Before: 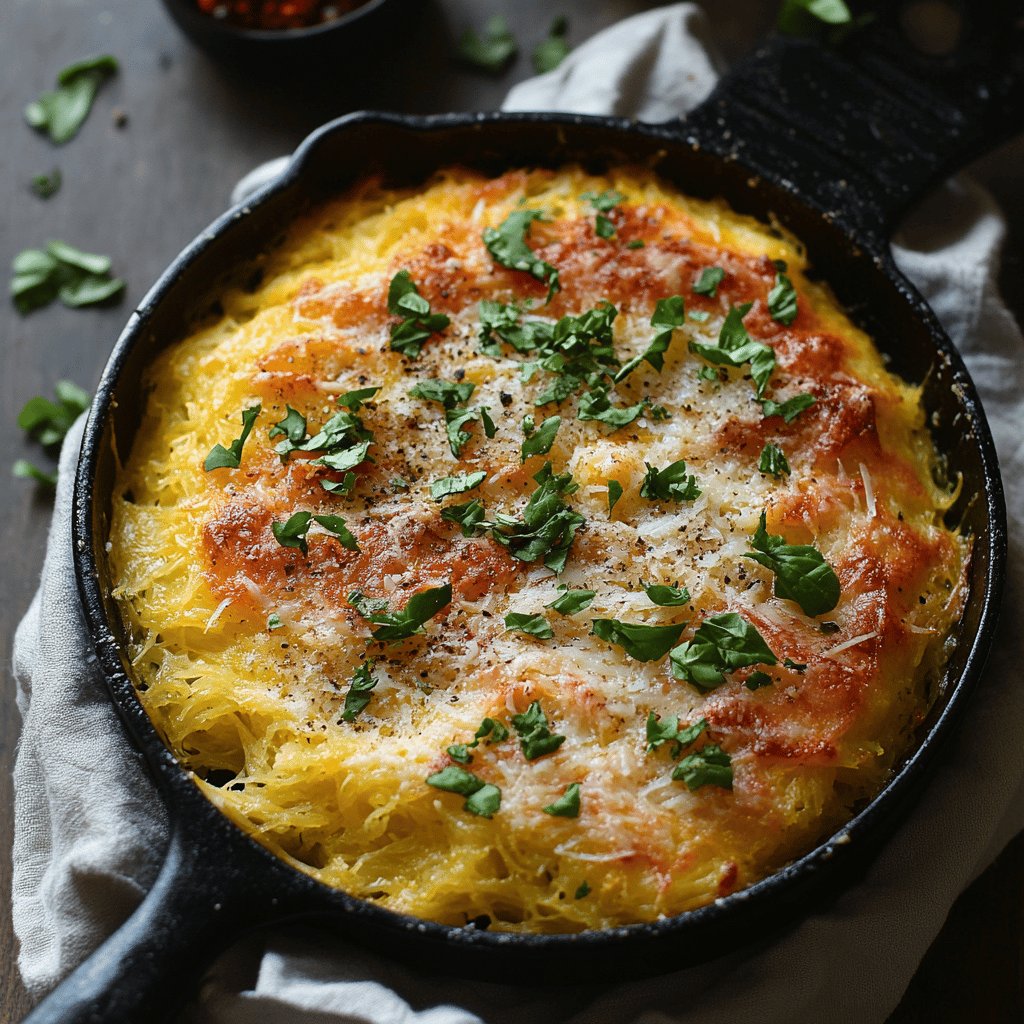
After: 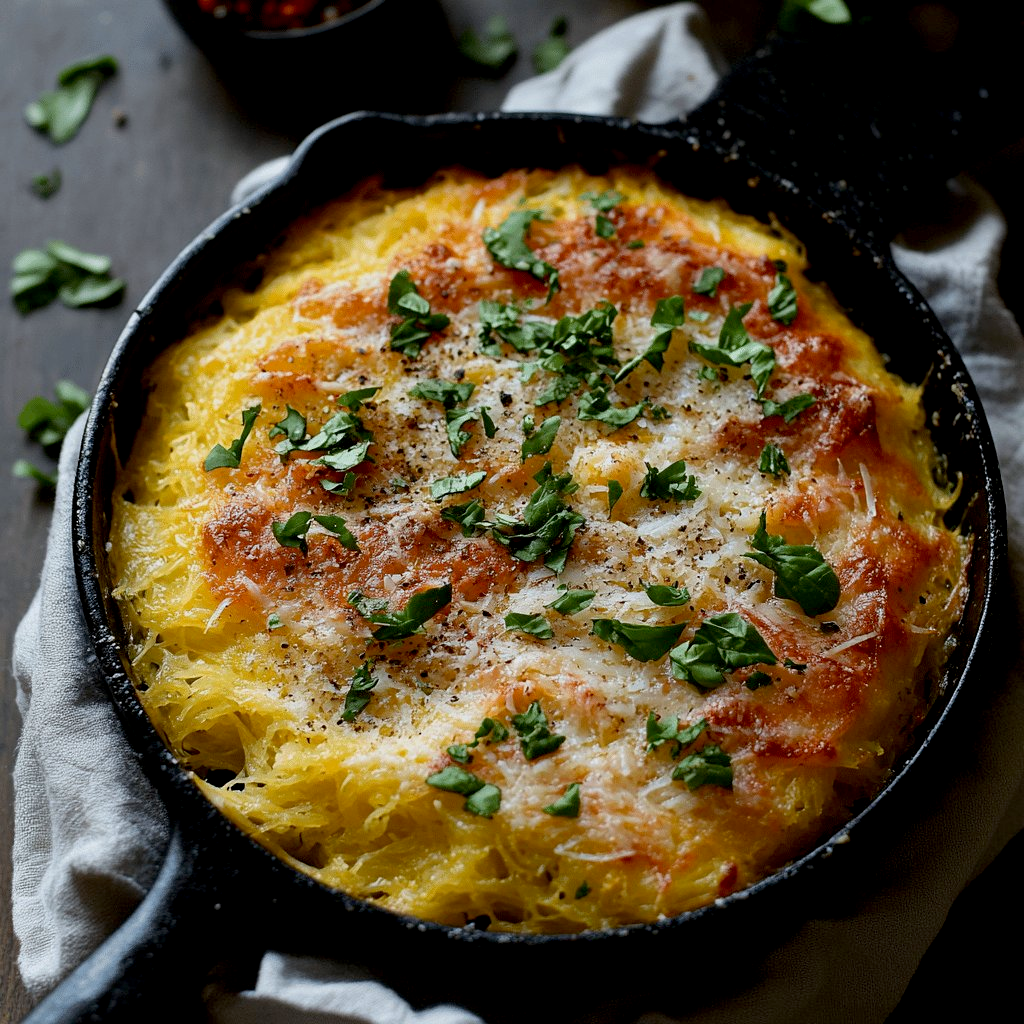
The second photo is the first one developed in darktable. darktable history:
white balance: red 0.988, blue 1.017
exposure: black level correction 0.009, exposure -0.159 EV, compensate highlight preservation false
